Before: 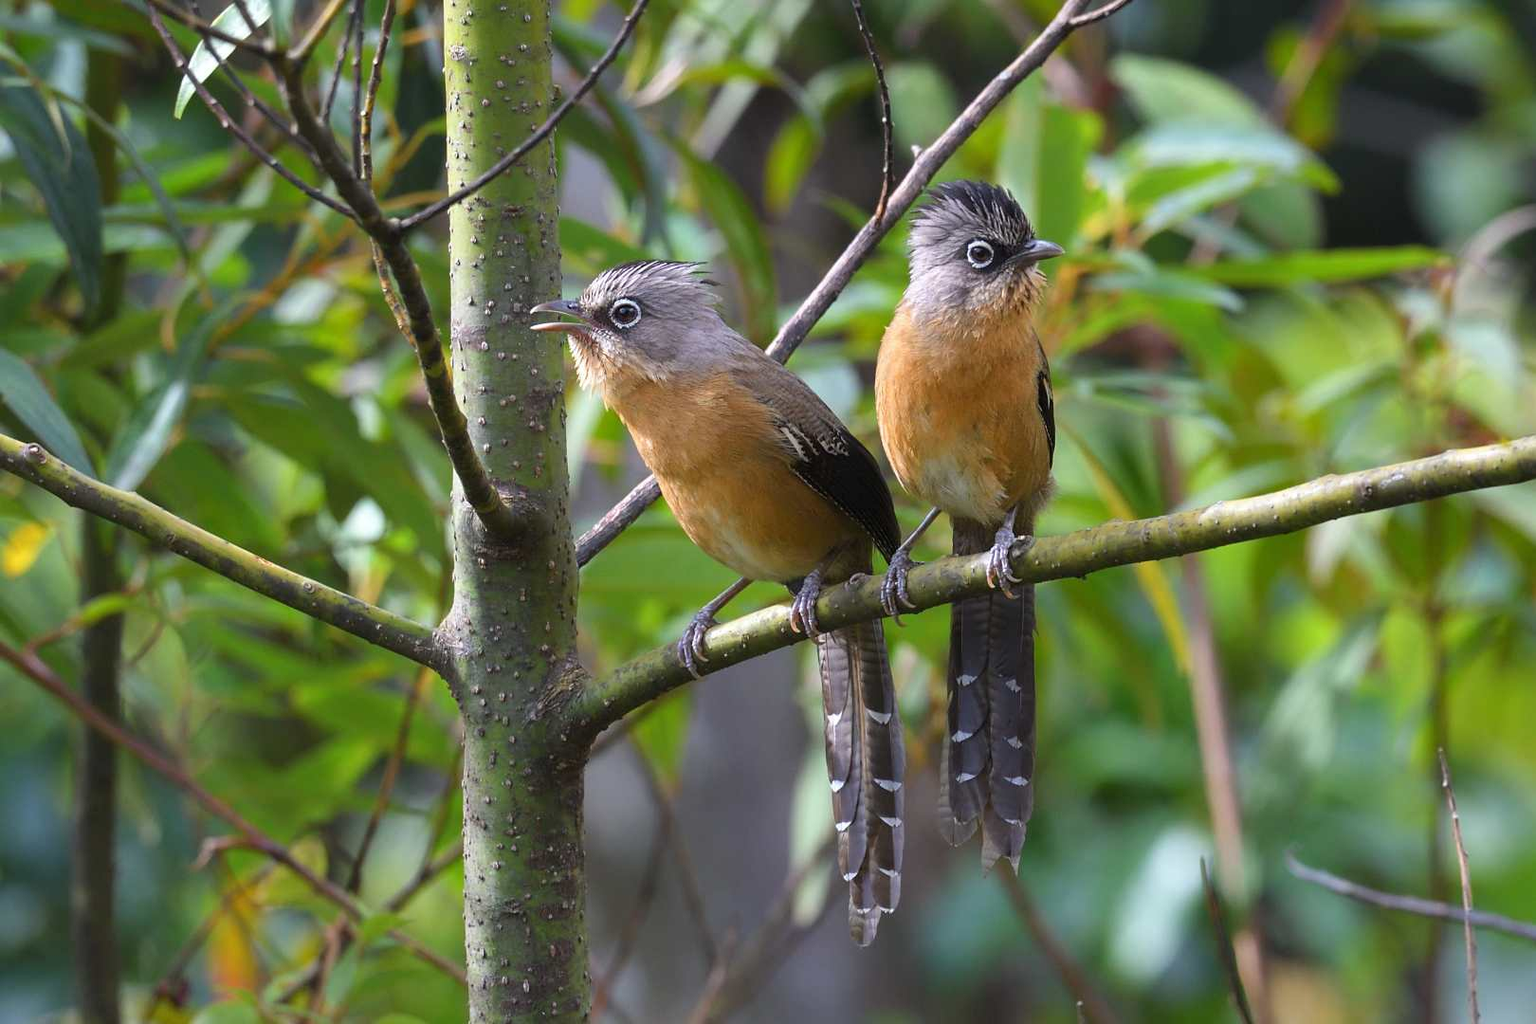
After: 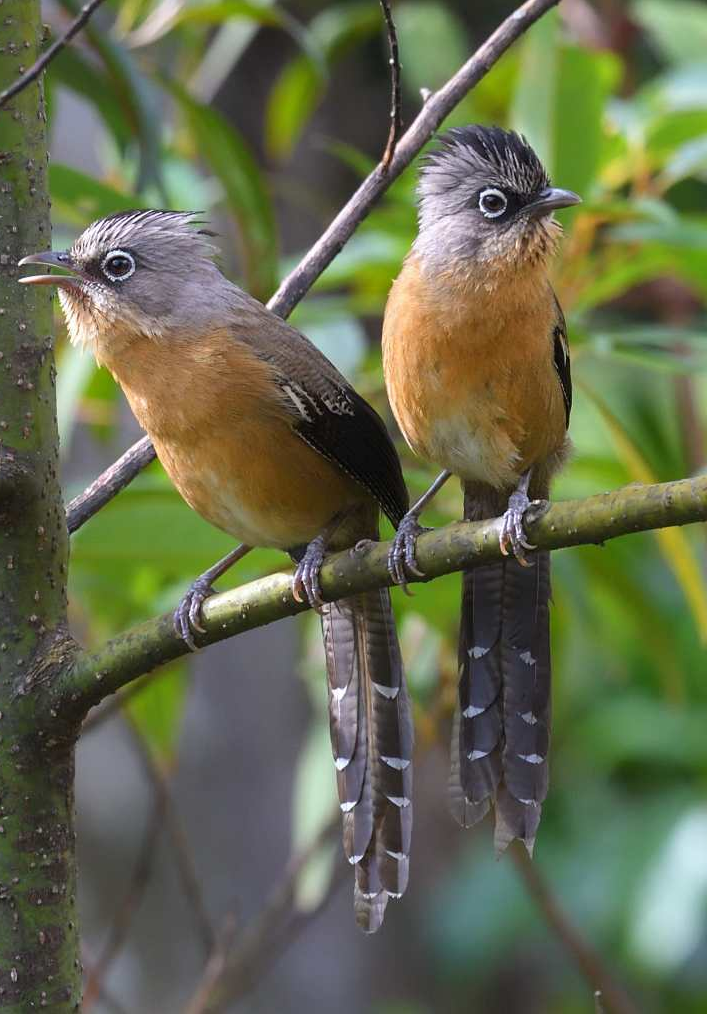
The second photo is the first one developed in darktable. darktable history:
crop: left 33.427%, top 6.031%, right 22.875%
